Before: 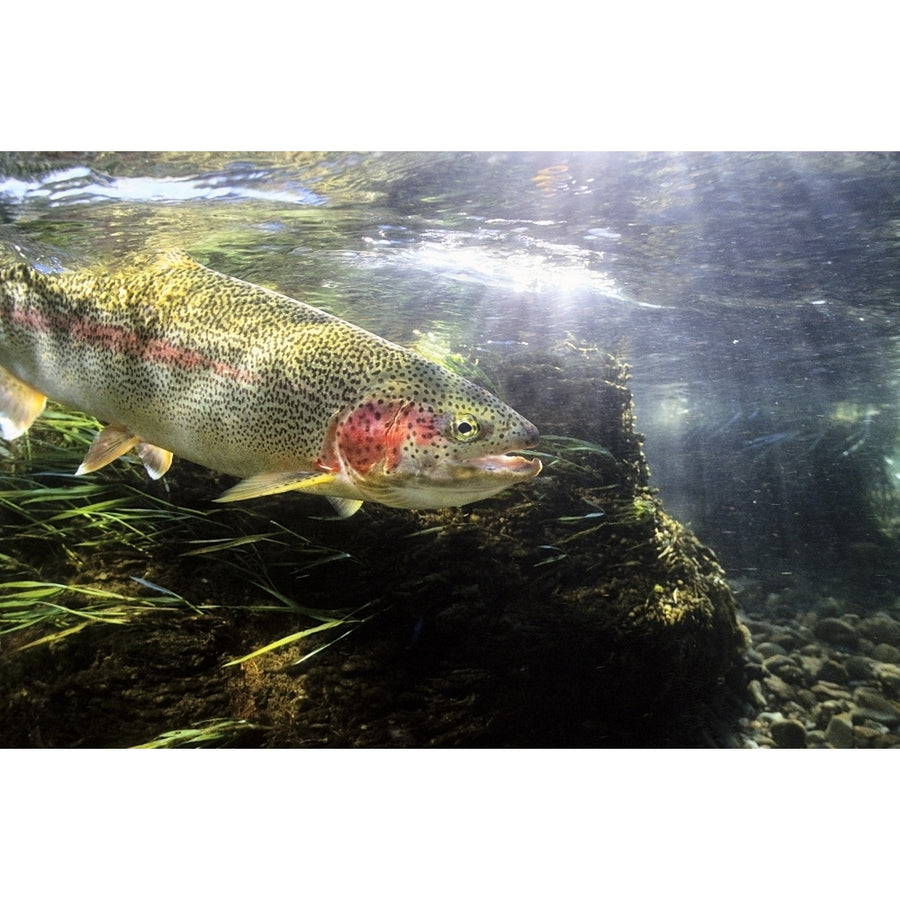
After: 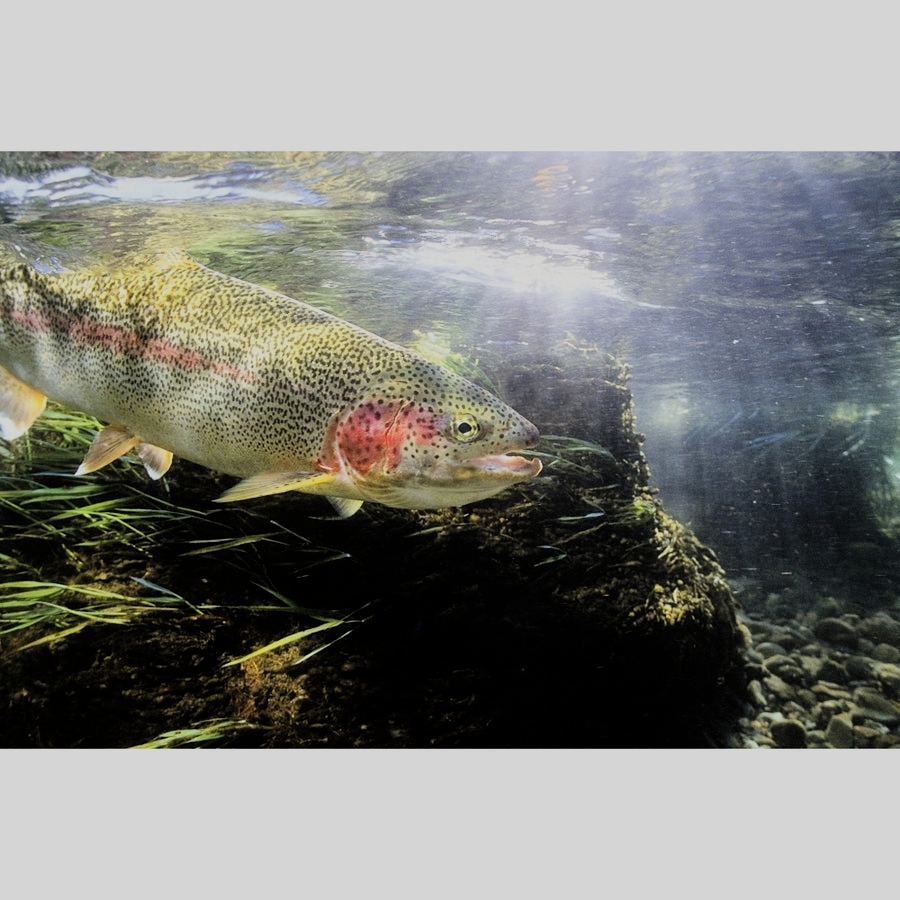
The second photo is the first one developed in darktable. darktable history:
white balance: emerald 1
filmic rgb: black relative exposure -7.32 EV, white relative exposure 5.09 EV, hardness 3.2
exposure: exposure 0.161 EV, compensate highlight preservation false
